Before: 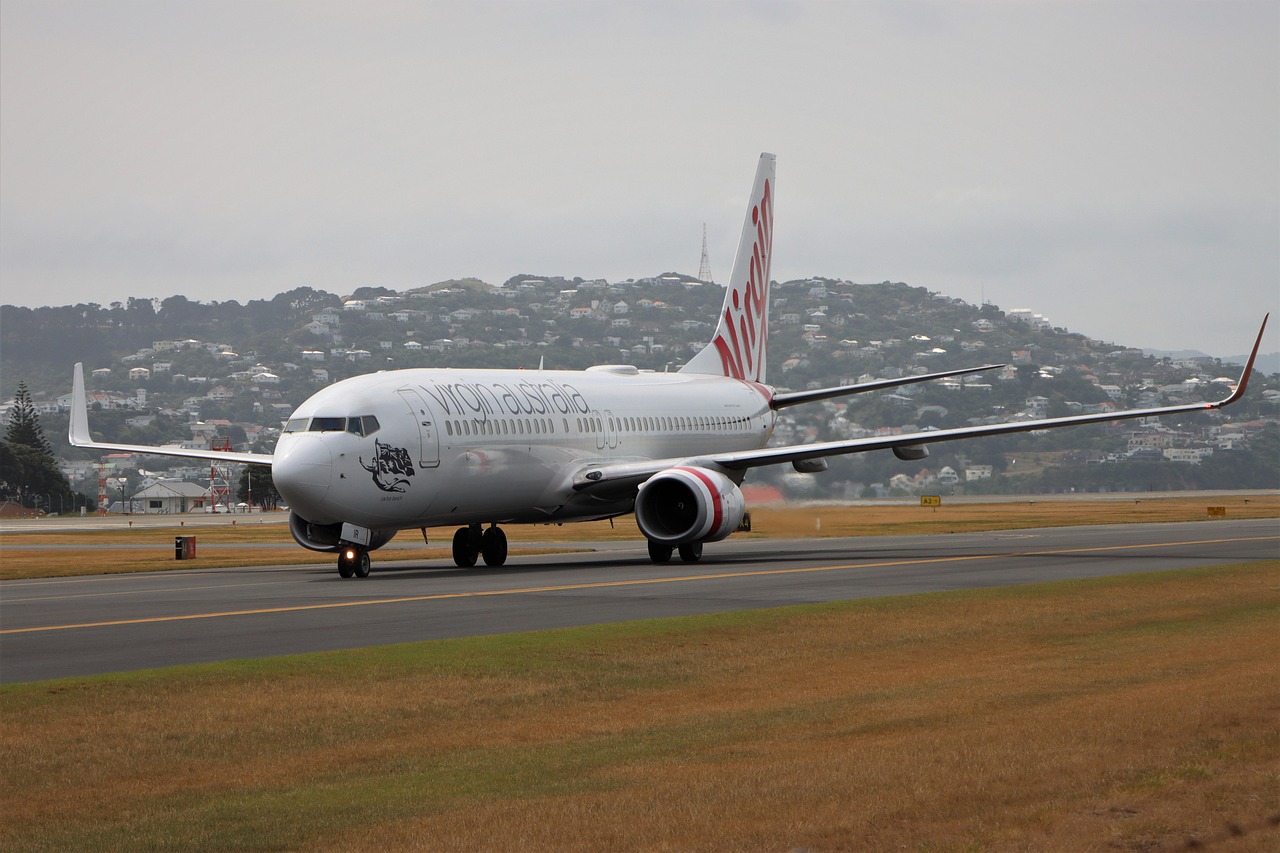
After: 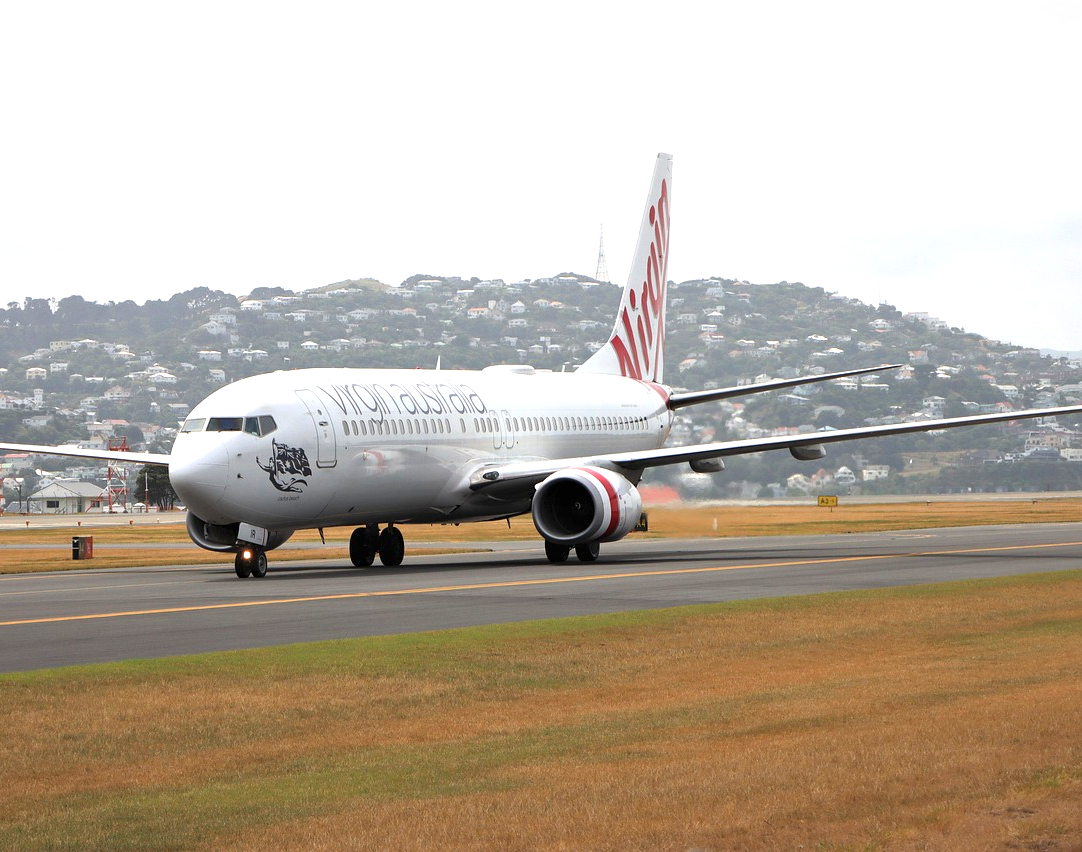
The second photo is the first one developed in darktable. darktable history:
exposure: exposure 1 EV, compensate exposure bias true, compensate highlight preservation false
crop: left 8.081%, right 7.385%
